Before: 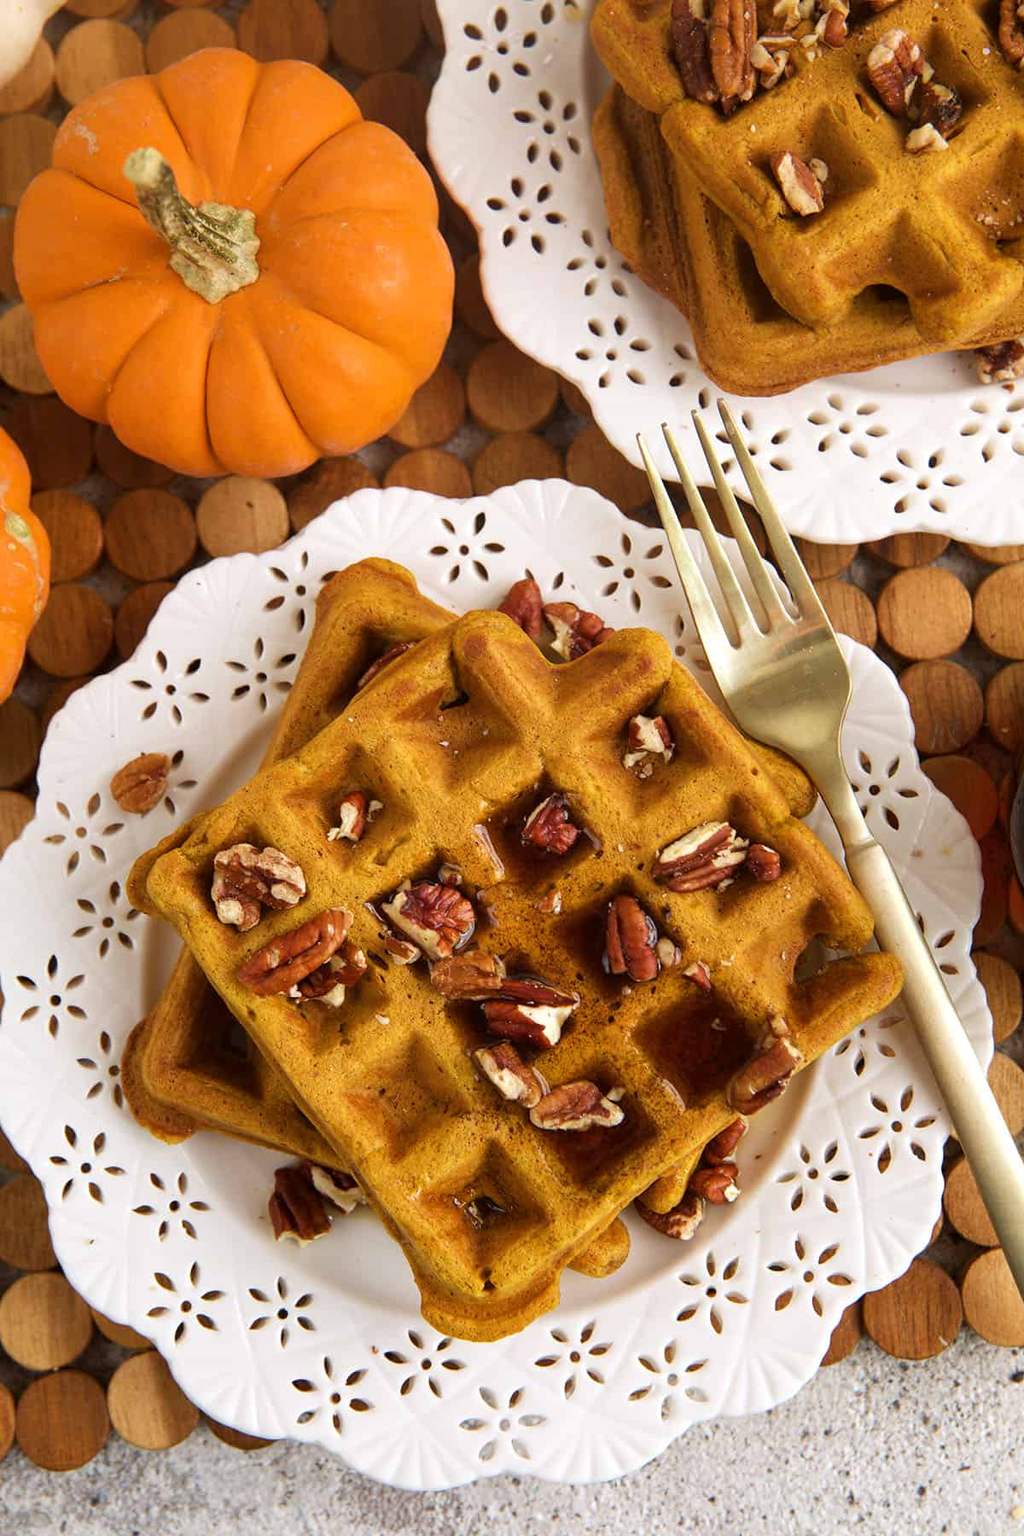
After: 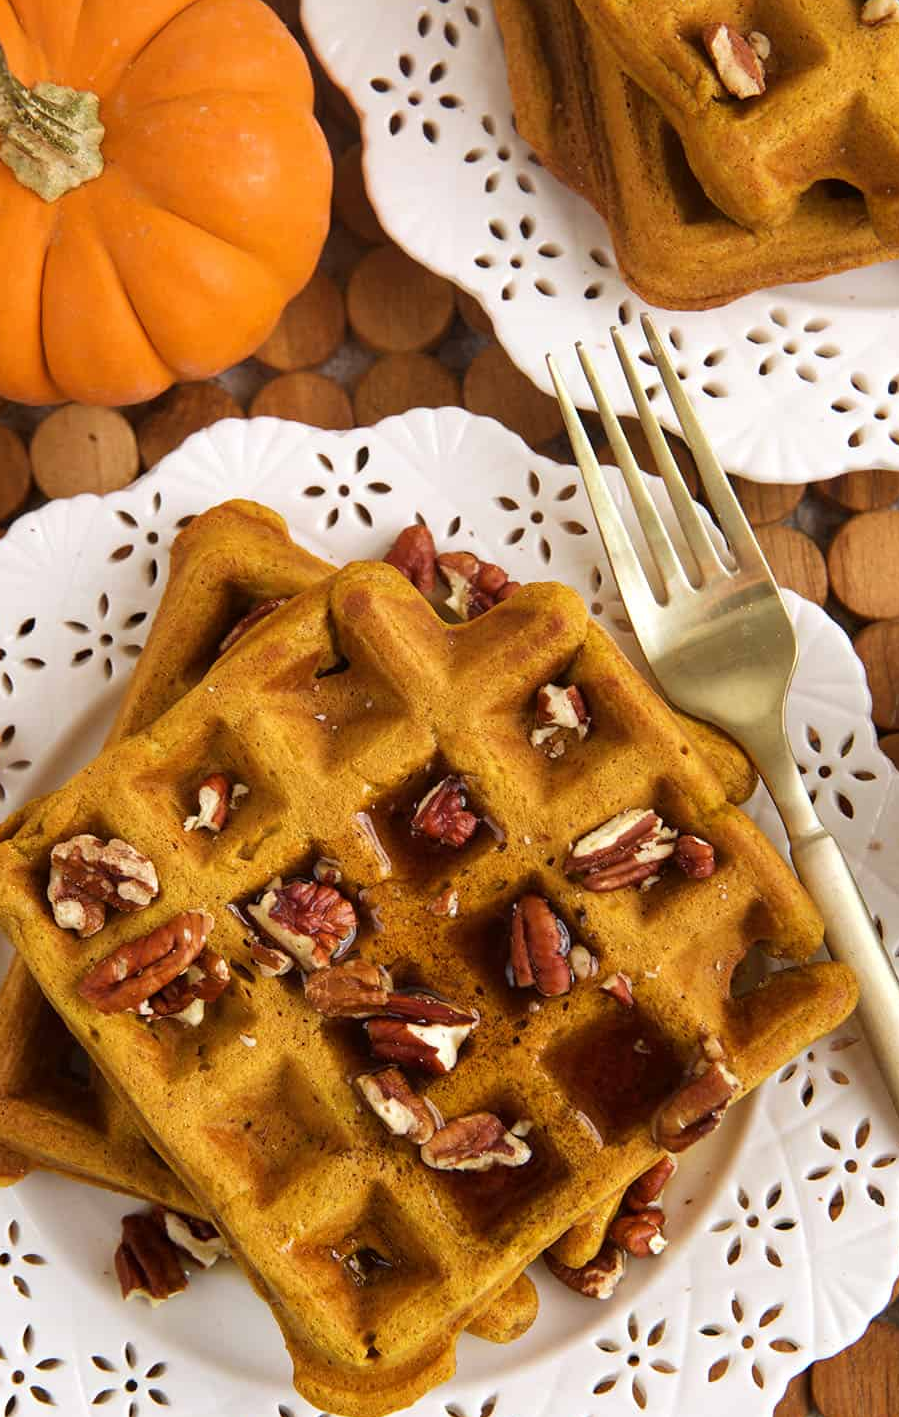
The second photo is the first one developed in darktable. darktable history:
crop: left 16.714%, top 8.579%, right 8.314%, bottom 12.659%
